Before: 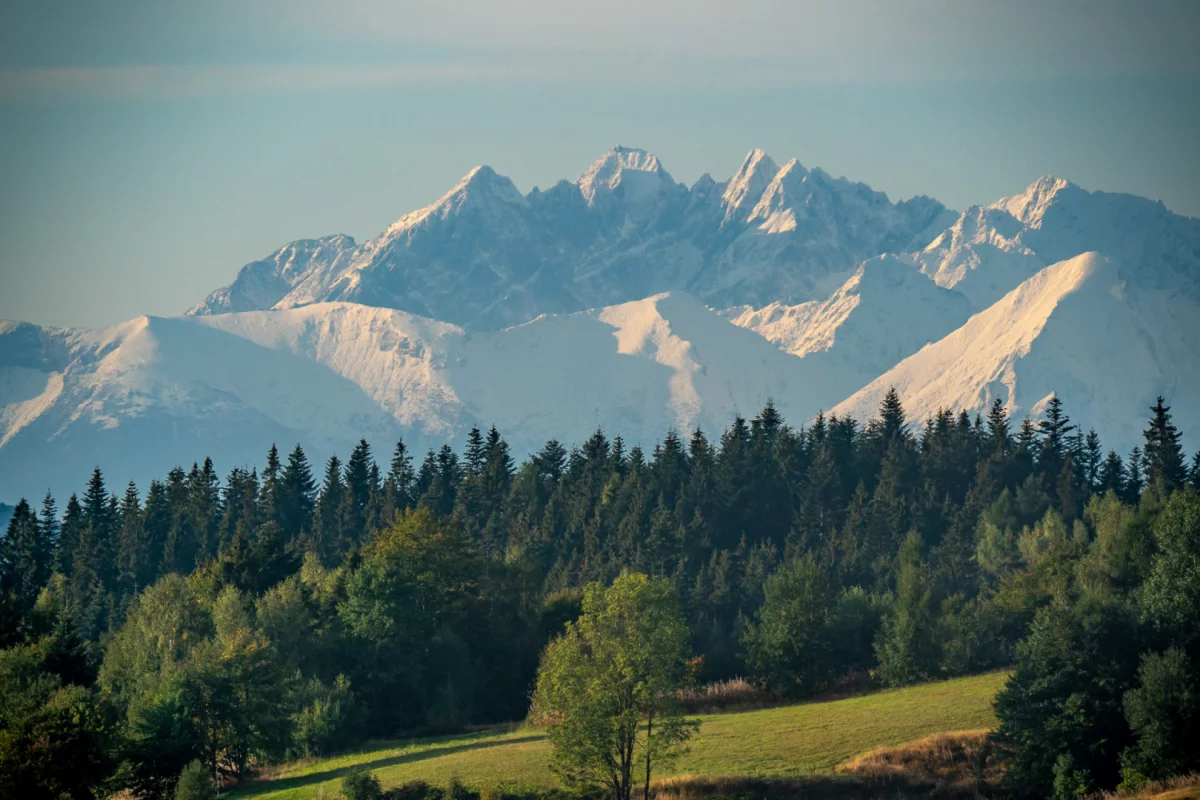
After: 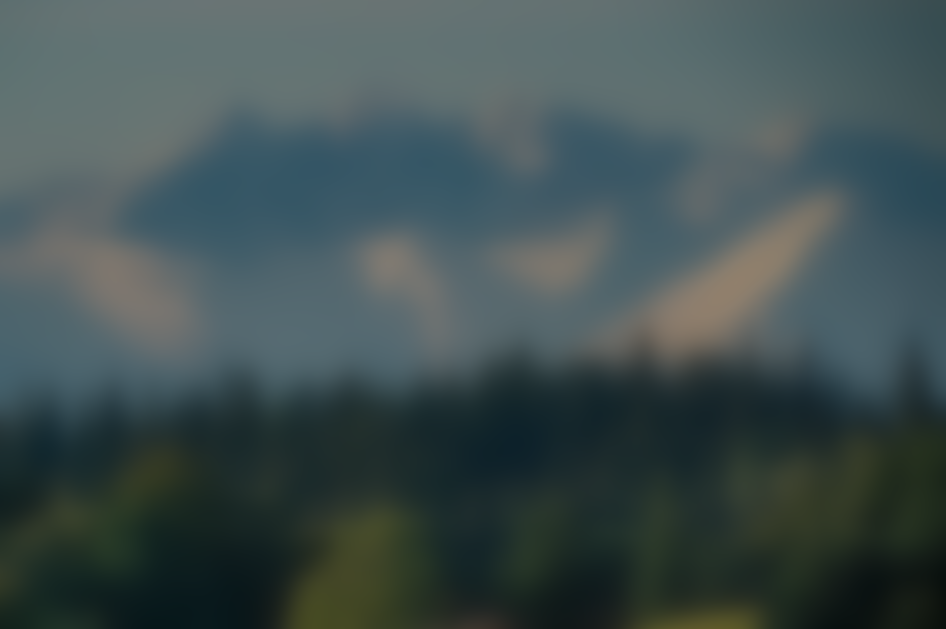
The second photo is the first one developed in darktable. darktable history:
crop and rotate: left 20.74%, top 7.912%, right 0.375%, bottom 13.378%
shadows and highlights: on, module defaults
exposure: exposure -1.468 EV, compensate highlight preservation false
lowpass: radius 16, unbound 0
